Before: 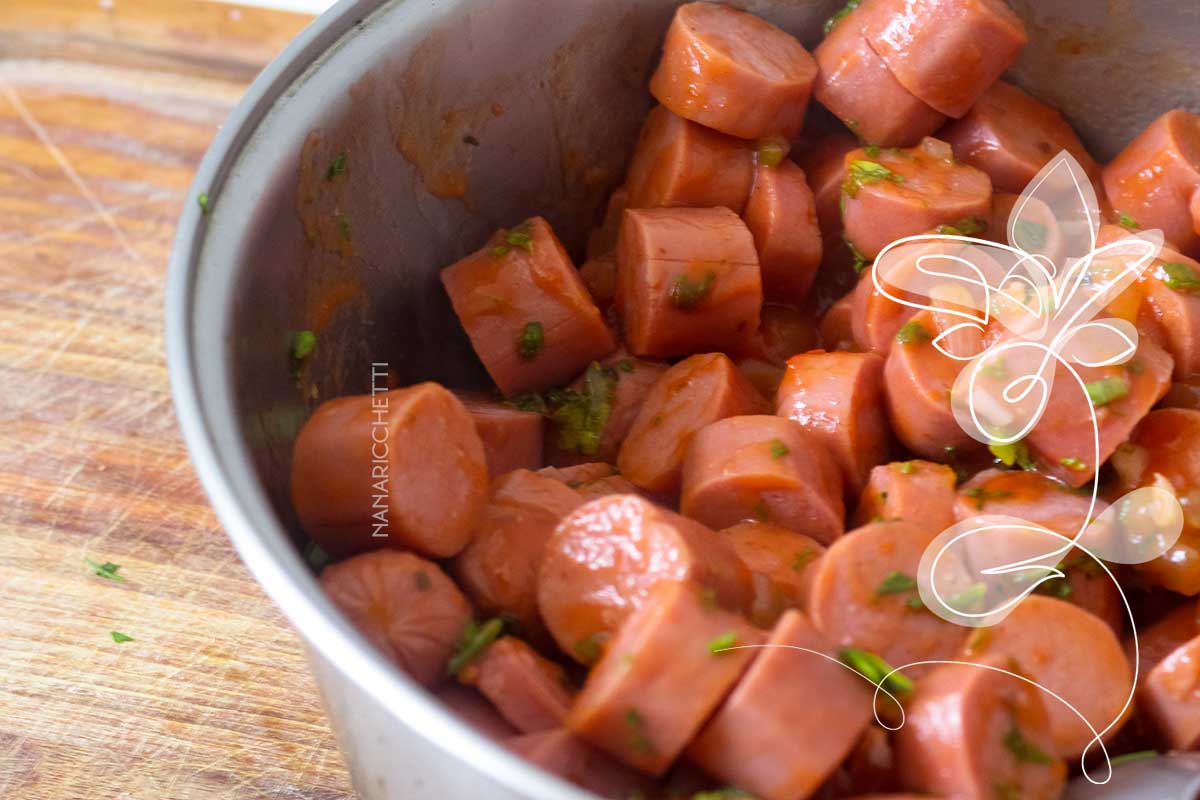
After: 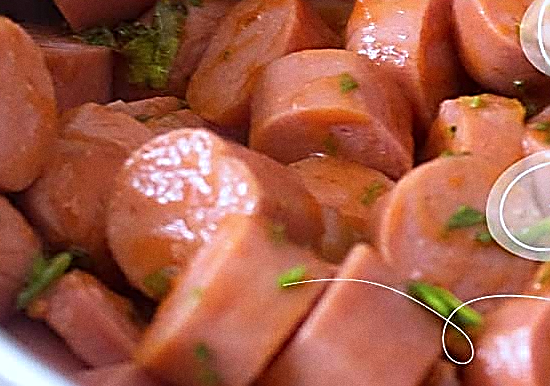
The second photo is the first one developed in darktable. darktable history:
color calibration: x 0.367, y 0.379, temperature 4395.86 K
crop: left 35.976%, top 45.819%, right 18.162%, bottom 5.807%
grain: on, module defaults
tone equalizer: on, module defaults
sharpen: amount 1.861
